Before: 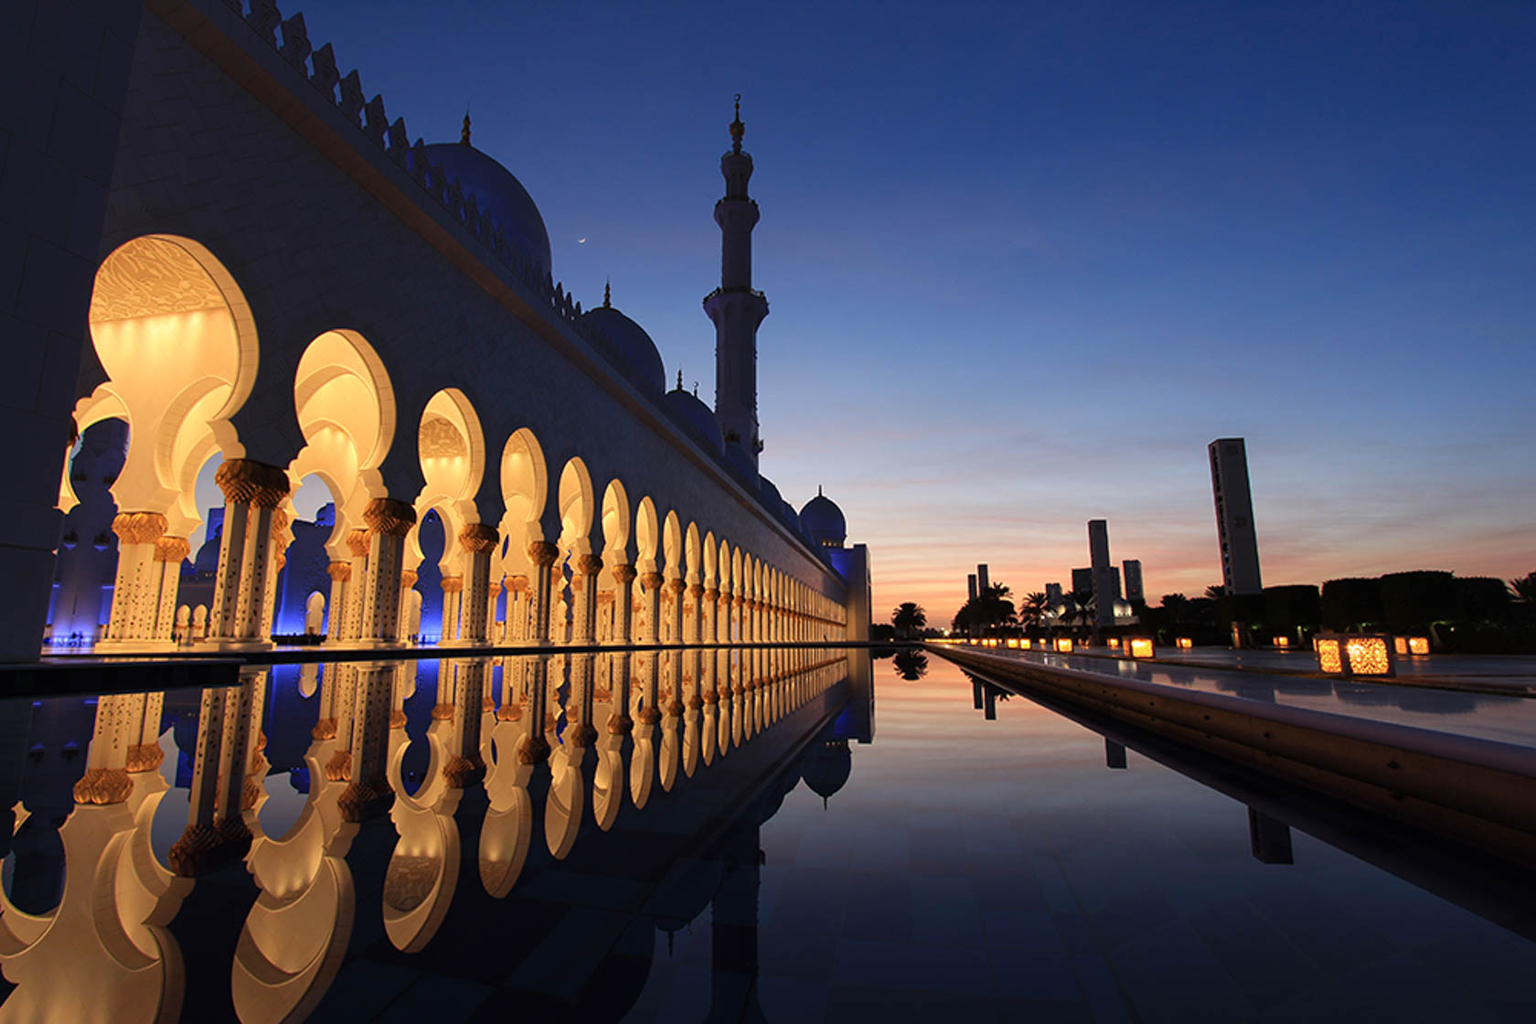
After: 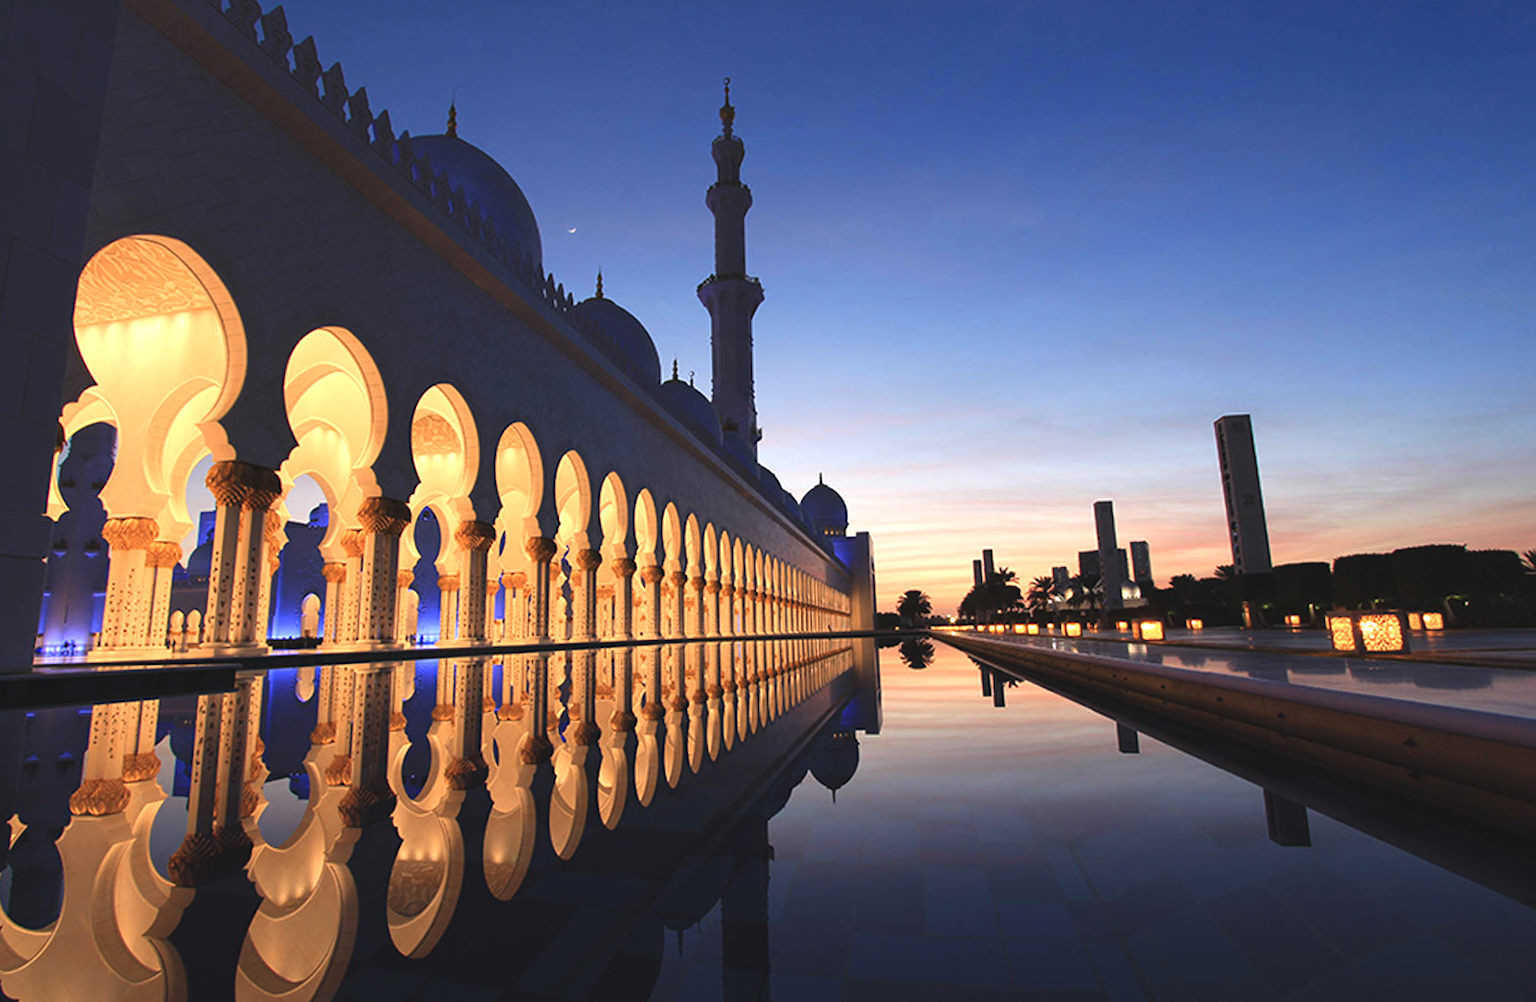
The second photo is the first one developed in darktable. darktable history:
color zones: curves: ch2 [(0, 0.5) (0.143, 0.5) (0.286, 0.416) (0.429, 0.5) (0.571, 0.5) (0.714, 0.5) (0.857, 0.5) (1, 0.5)]
rotate and perspective: rotation -1.42°, crop left 0.016, crop right 0.984, crop top 0.035, crop bottom 0.965
exposure: black level correction -0.005, exposure 0.622 EV, compensate highlight preservation false
white balance: emerald 1
